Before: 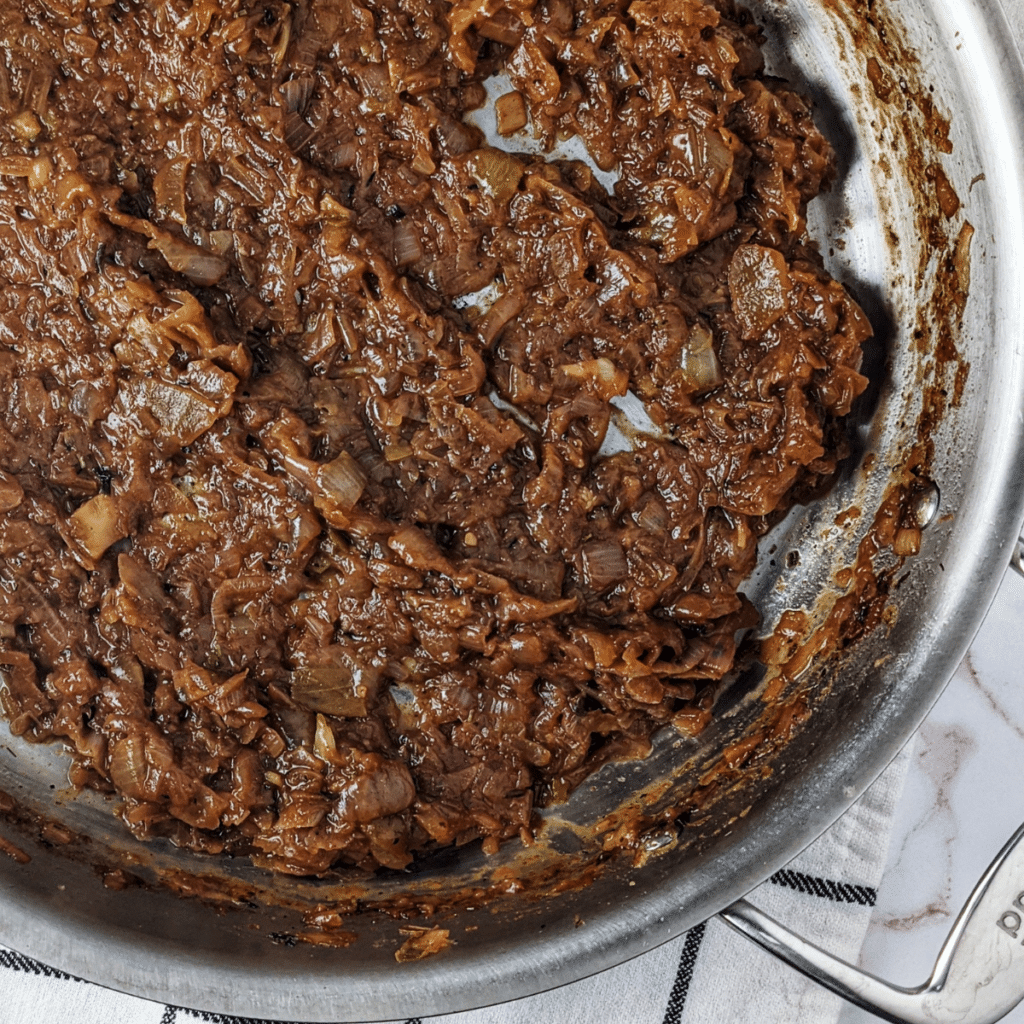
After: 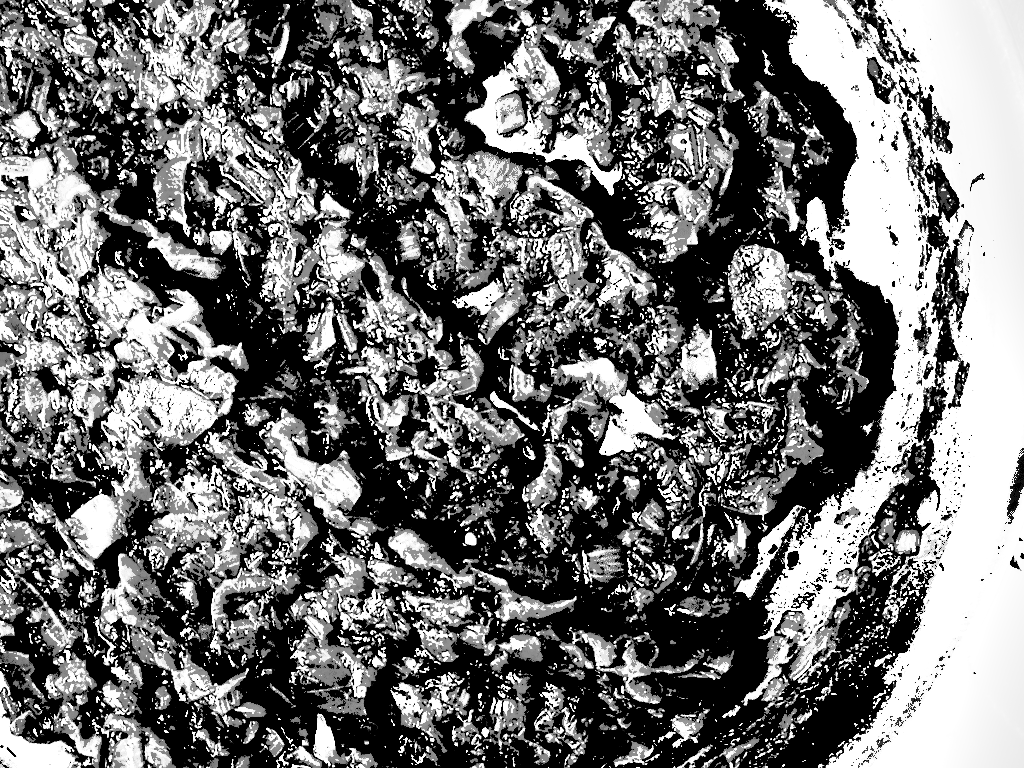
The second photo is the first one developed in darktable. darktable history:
base curve: curves: ch0 [(0, 0) (0.04, 0.03) (0.133, 0.232) (0.448, 0.748) (0.843, 0.968) (1, 1)], preserve colors none
monochrome: a -6.99, b 35.61, size 1.4
exposure: black level correction 0.1, exposure 3 EV, compensate highlight preservation false
crop: bottom 24.988%
shadows and highlights: shadows 25, highlights -48, soften with gaussian
